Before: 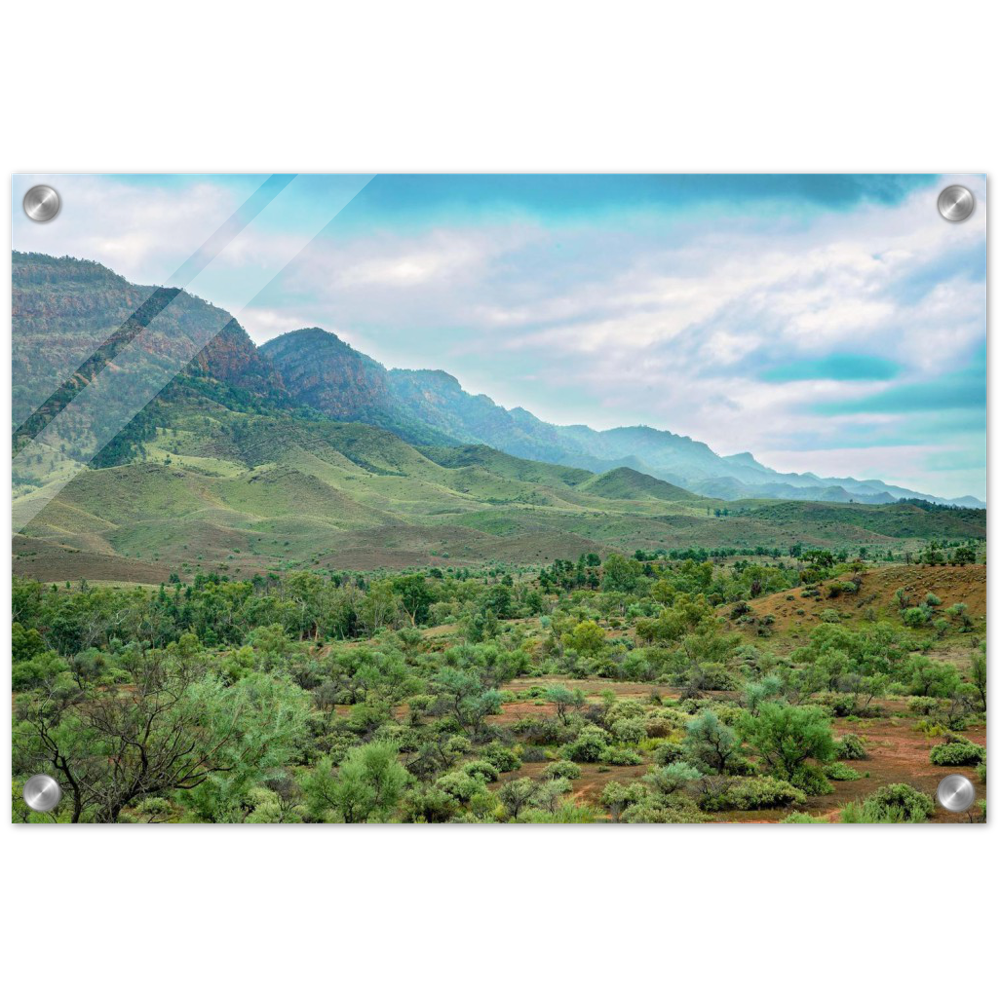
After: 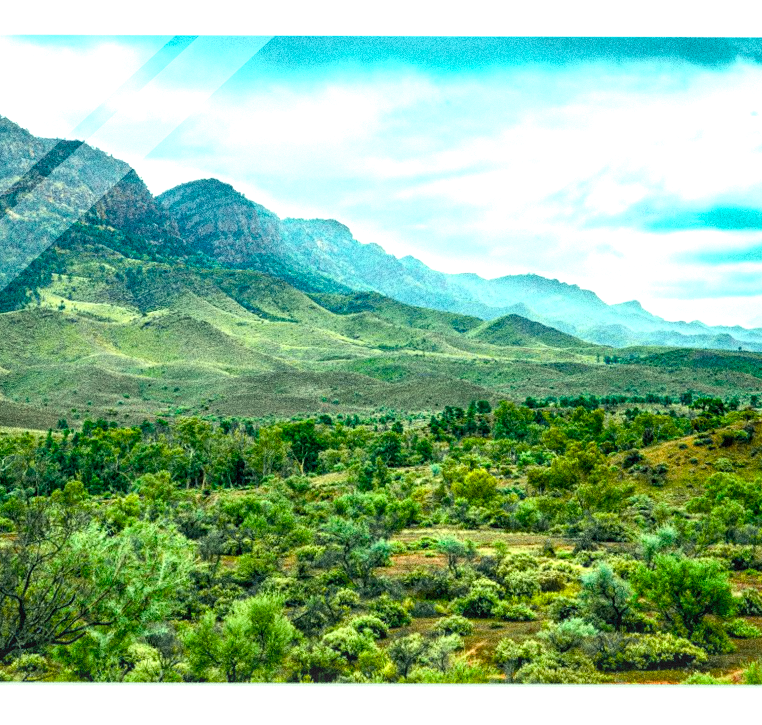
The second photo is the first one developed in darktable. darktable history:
color balance rgb: shadows lift › luminance -7.7%, shadows lift › chroma 2.13%, shadows lift › hue 165.27°, power › luminance -7.77%, power › chroma 1.1%, power › hue 215.88°, highlights gain › luminance 15.15%, highlights gain › chroma 7%, highlights gain › hue 125.57°, global offset › luminance -0.33%, global offset › chroma 0.11%, global offset › hue 165.27°, perceptual saturation grading › global saturation 24.42%, perceptual saturation grading › highlights -24.42%, perceptual saturation grading › mid-tones 24.42%, perceptual saturation grading › shadows 40%, perceptual brilliance grading › global brilliance -5%, perceptual brilliance grading › highlights 24.42%, perceptual brilliance grading › mid-tones 7%, perceptual brilliance grading › shadows -5%
tone curve: curves: ch0 [(0, 0.024) (0.119, 0.146) (0.474, 0.485) (0.718, 0.739) (0.817, 0.839) (1, 0.998)]; ch1 [(0, 0) (0.377, 0.416) (0.439, 0.451) (0.477, 0.485) (0.501, 0.503) (0.538, 0.544) (0.58, 0.613) (0.664, 0.7) (0.783, 0.804) (1, 1)]; ch2 [(0, 0) (0.38, 0.405) (0.463, 0.456) (0.498, 0.497) (0.524, 0.535) (0.578, 0.576) (0.648, 0.665) (1, 1)], color space Lab, independent channels, preserve colors none
local contrast: on, module defaults
crop: left 7.856%, top 11.836%, right 10.12%, bottom 15.387%
grain: coarseness 14.49 ISO, strength 48.04%, mid-tones bias 35%
rotate and perspective: rotation 0.215°, lens shift (vertical) -0.139, crop left 0.069, crop right 0.939, crop top 0.002, crop bottom 0.996
